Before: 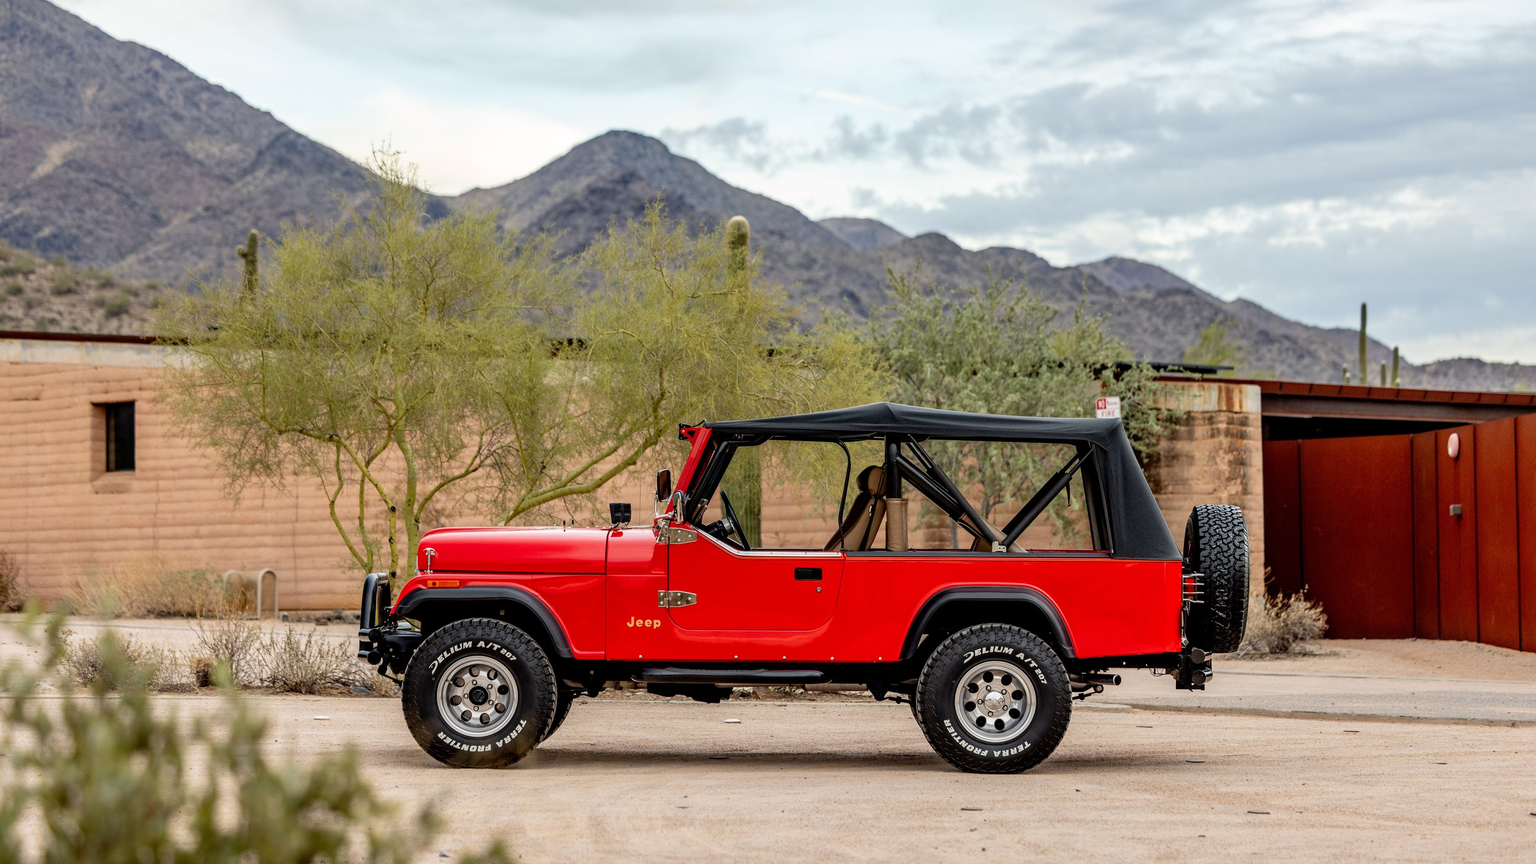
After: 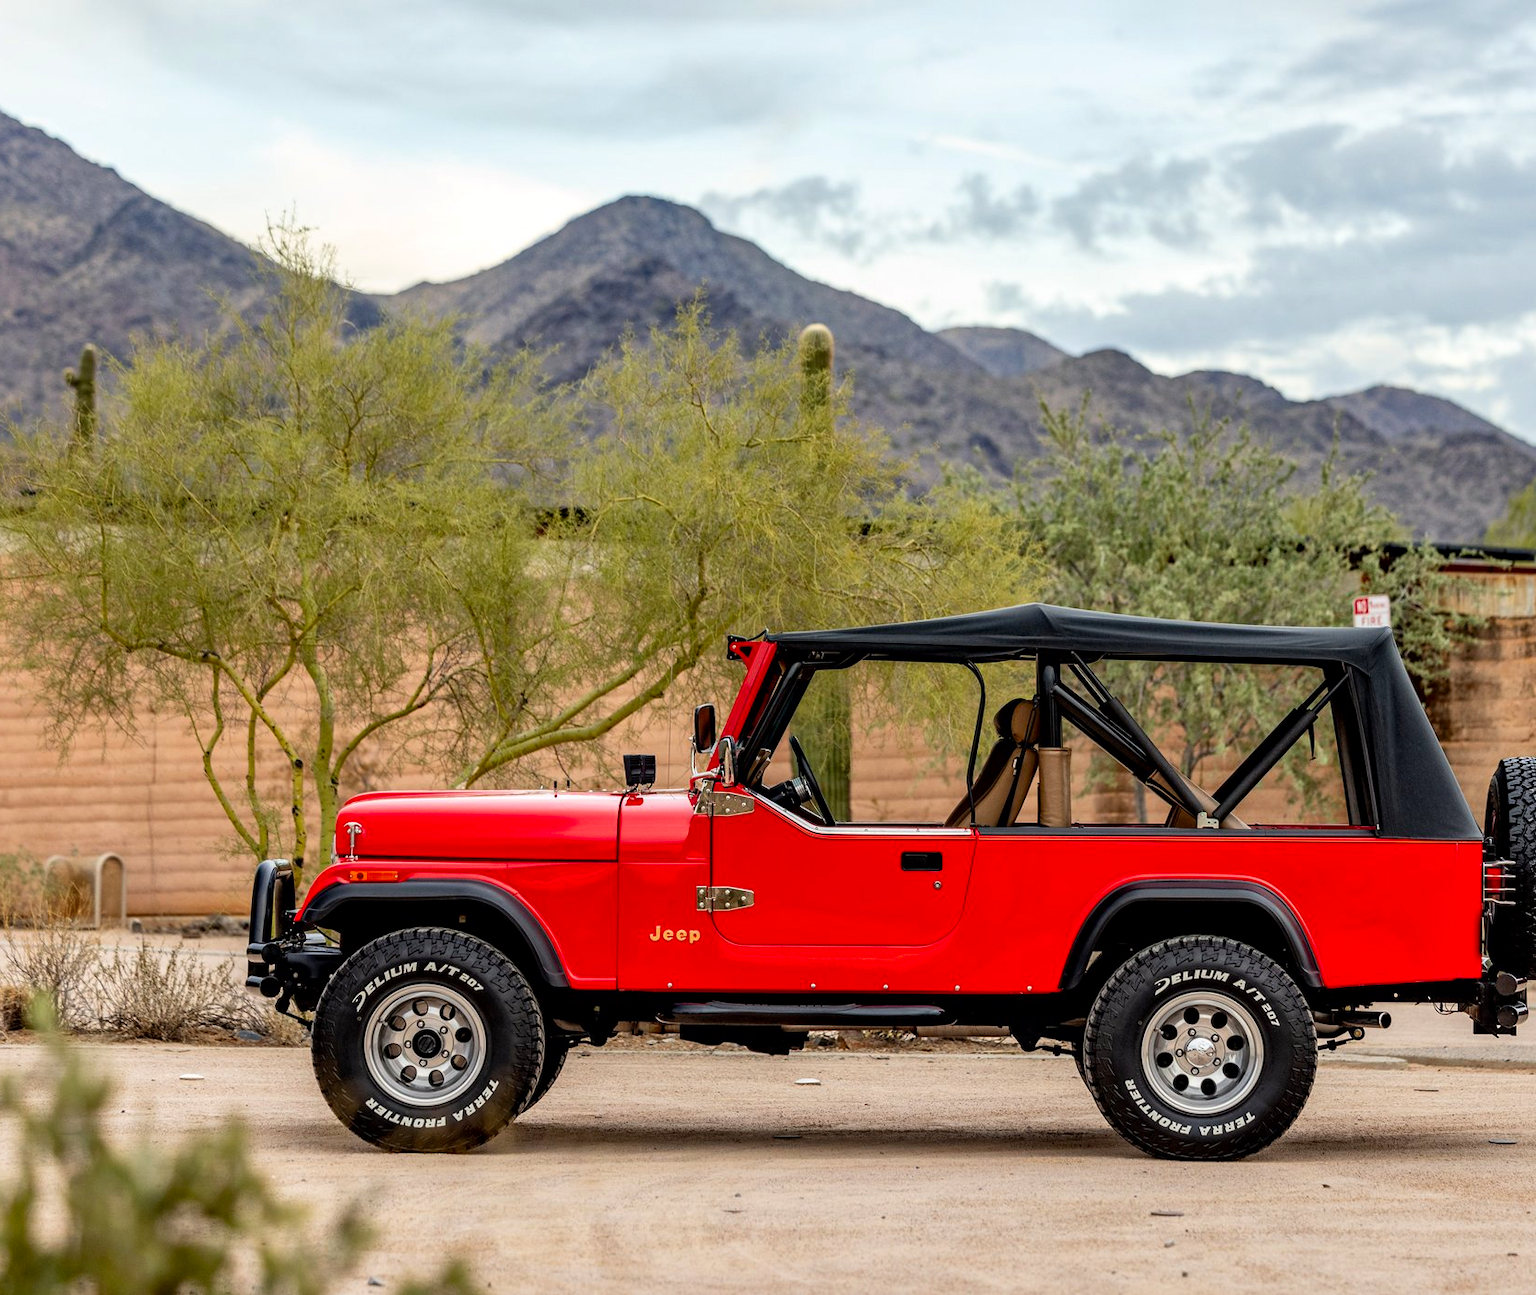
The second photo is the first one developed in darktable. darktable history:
local contrast: mode bilateral grid, contrast 20, coarseness 50, detail 120%, midtone range 0.2
crop and rotate: left 12.648%, right 20.685%
contrast brightness saturation: saturation 0.18
